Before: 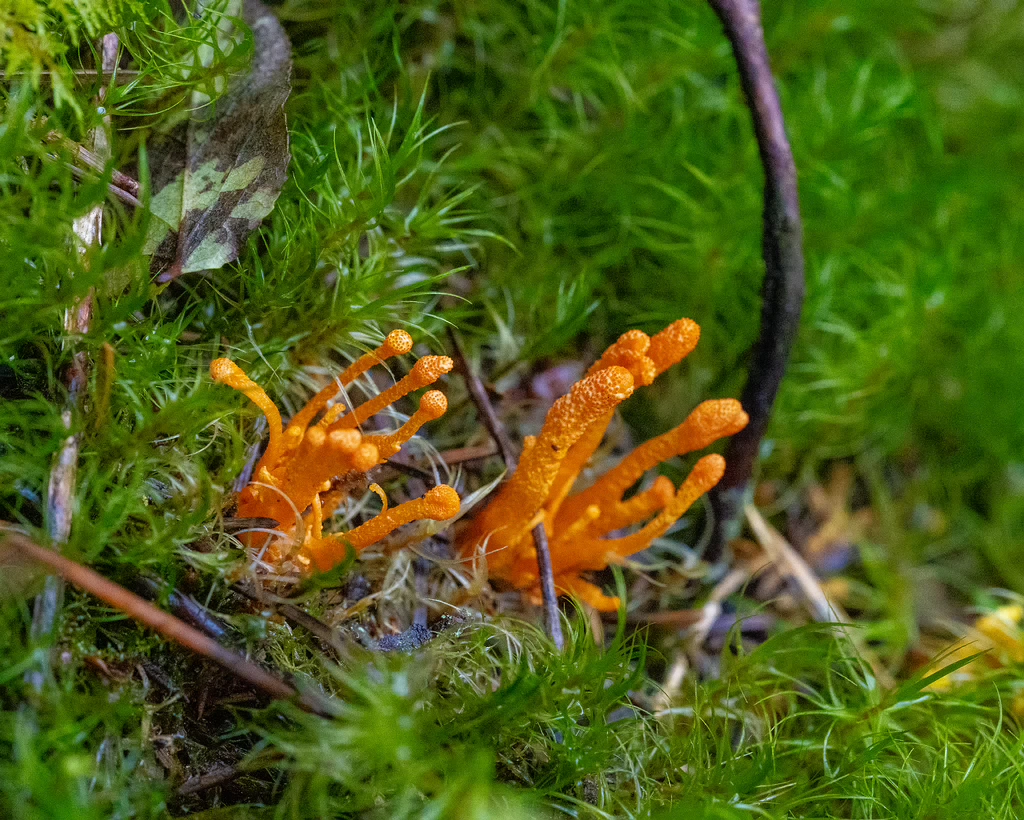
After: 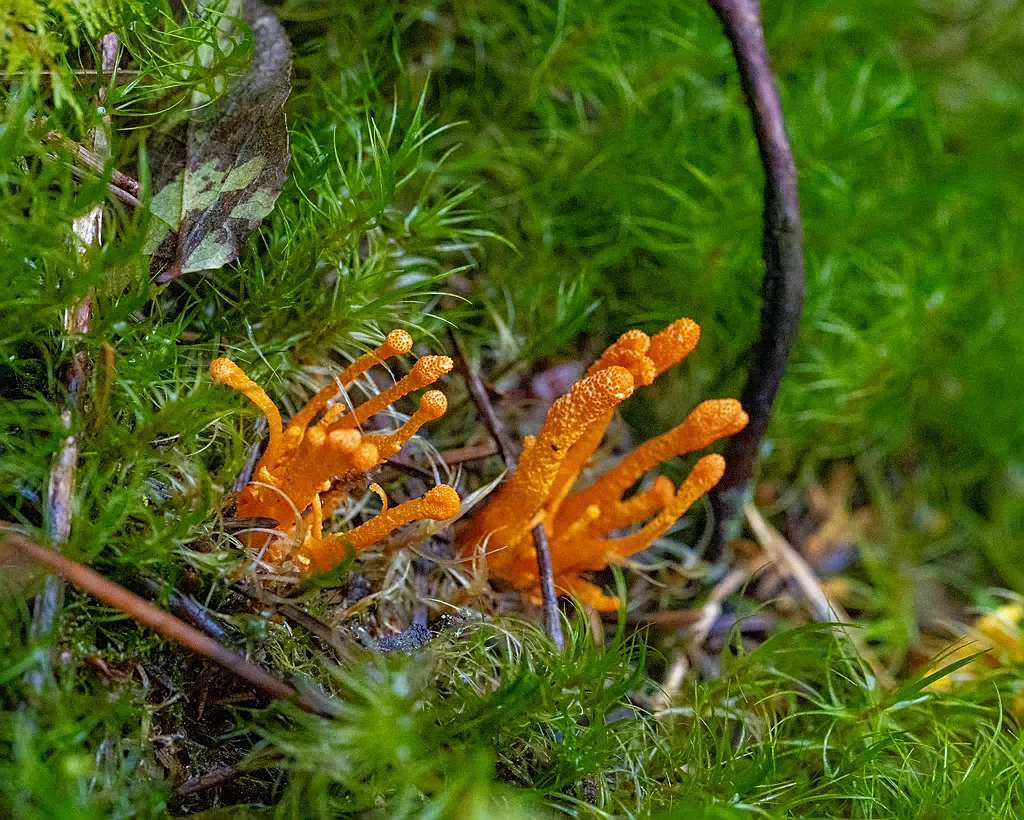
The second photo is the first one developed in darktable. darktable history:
white balance: red 1, blue 1
sharpen: on, module defaults
